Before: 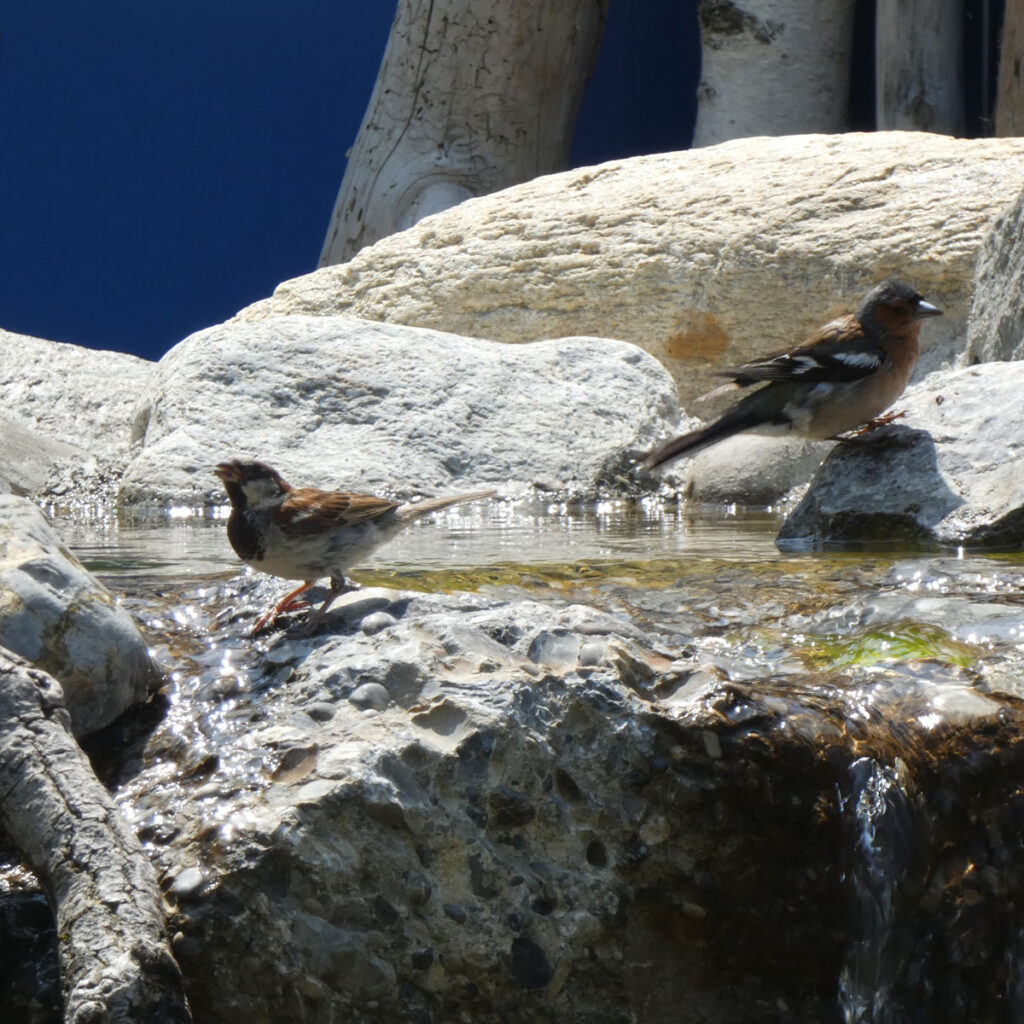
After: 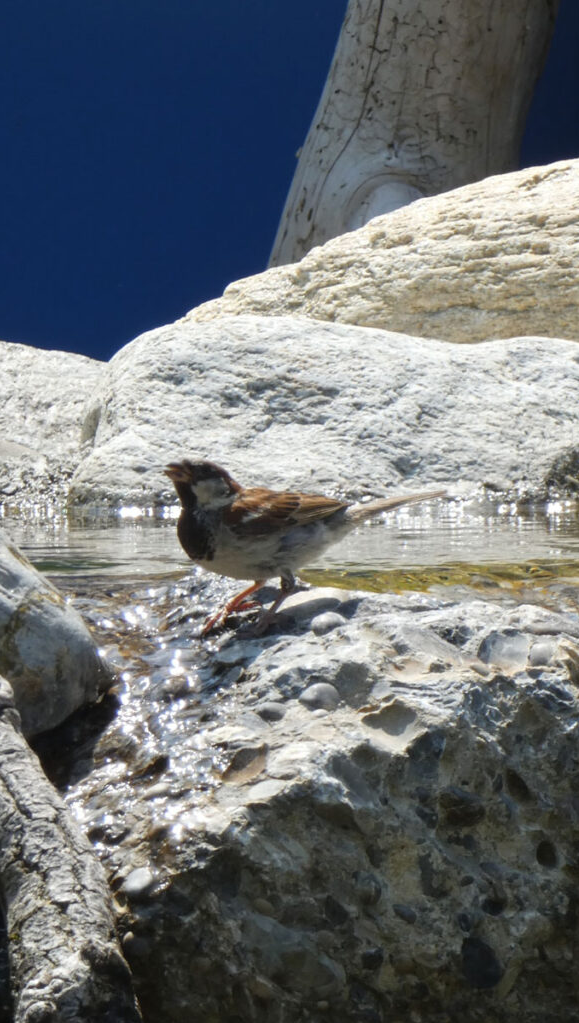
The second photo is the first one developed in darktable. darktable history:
crop: left 4.97%, right 38.427%
